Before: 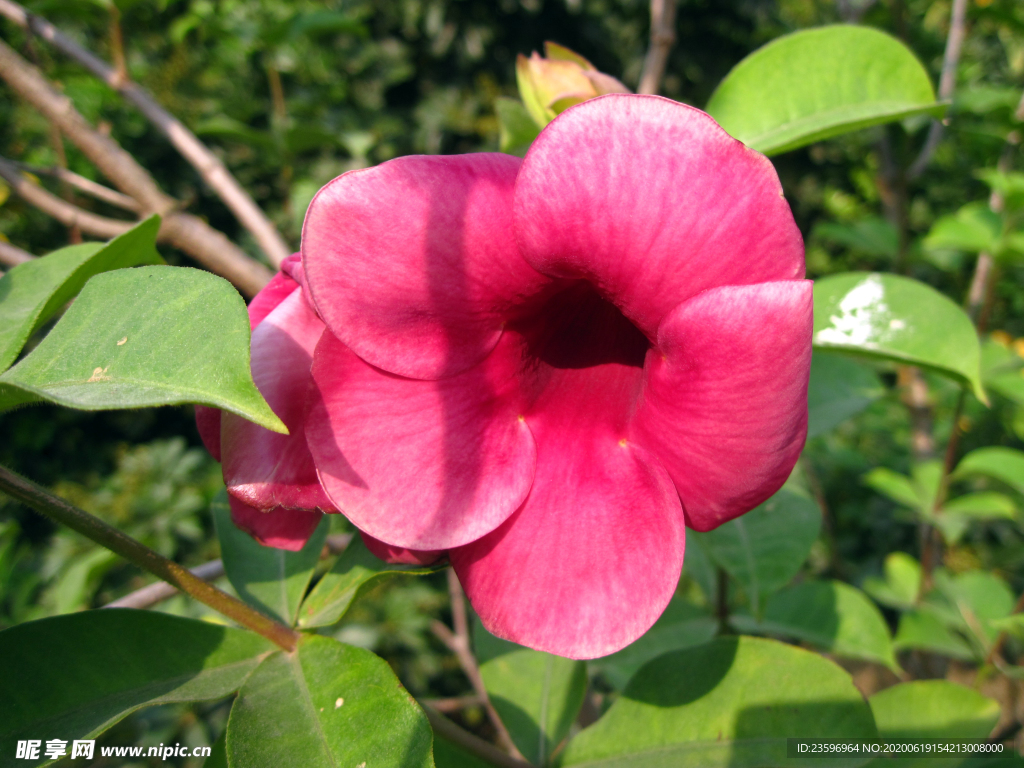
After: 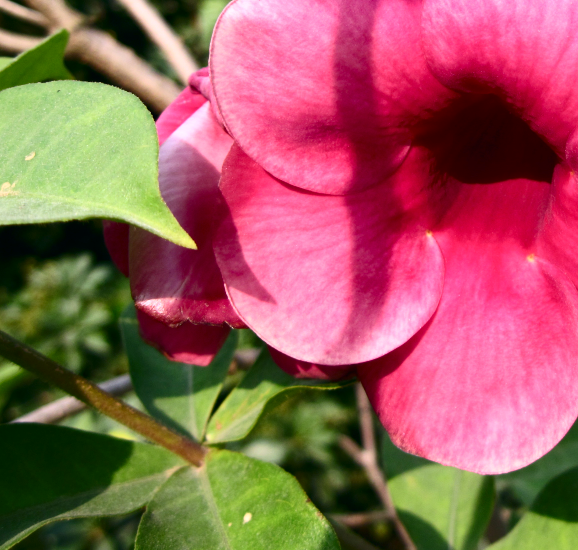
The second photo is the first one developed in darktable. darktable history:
crop: left 9.022%, top 24.133%, right 34.444%, bottom 4.2%
contrast brightness saturation: contrast 0.293
